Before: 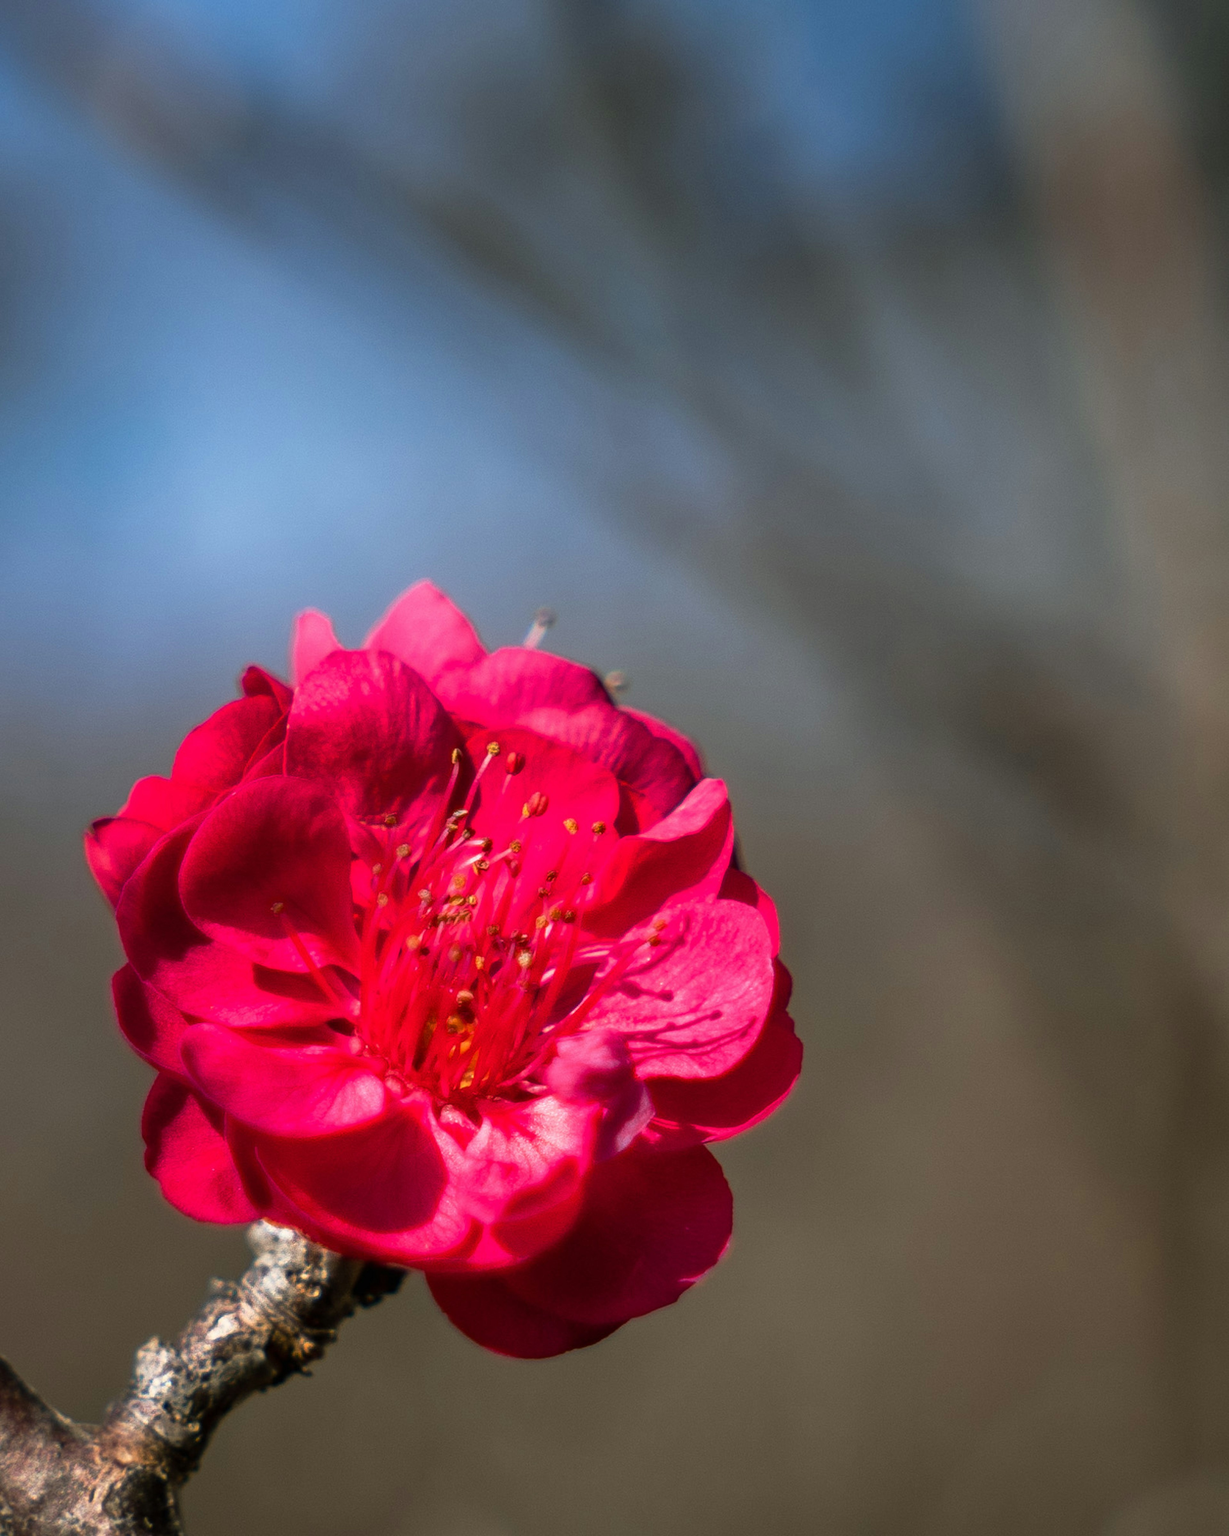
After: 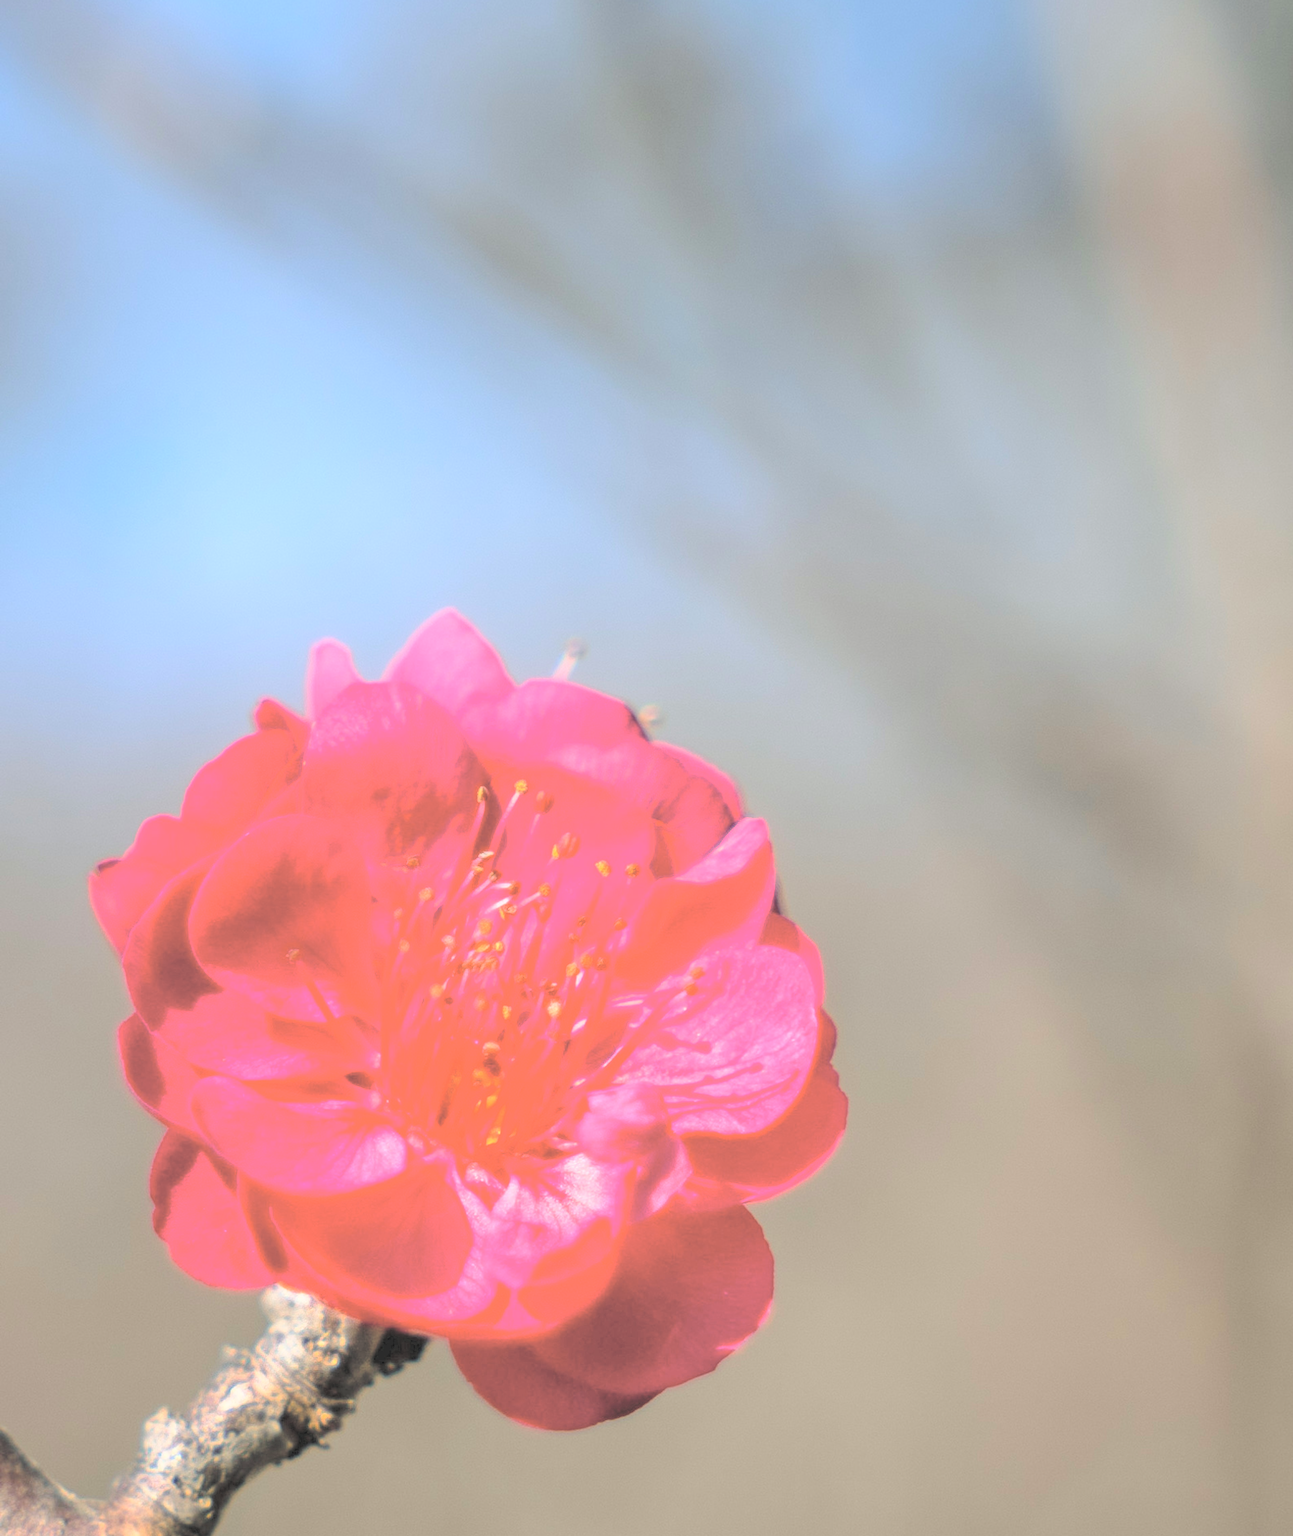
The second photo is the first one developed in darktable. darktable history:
crop: top 0.257%, right 0.264%, bottom 4.995%
contrast brightness saturation: brightness 0.991
